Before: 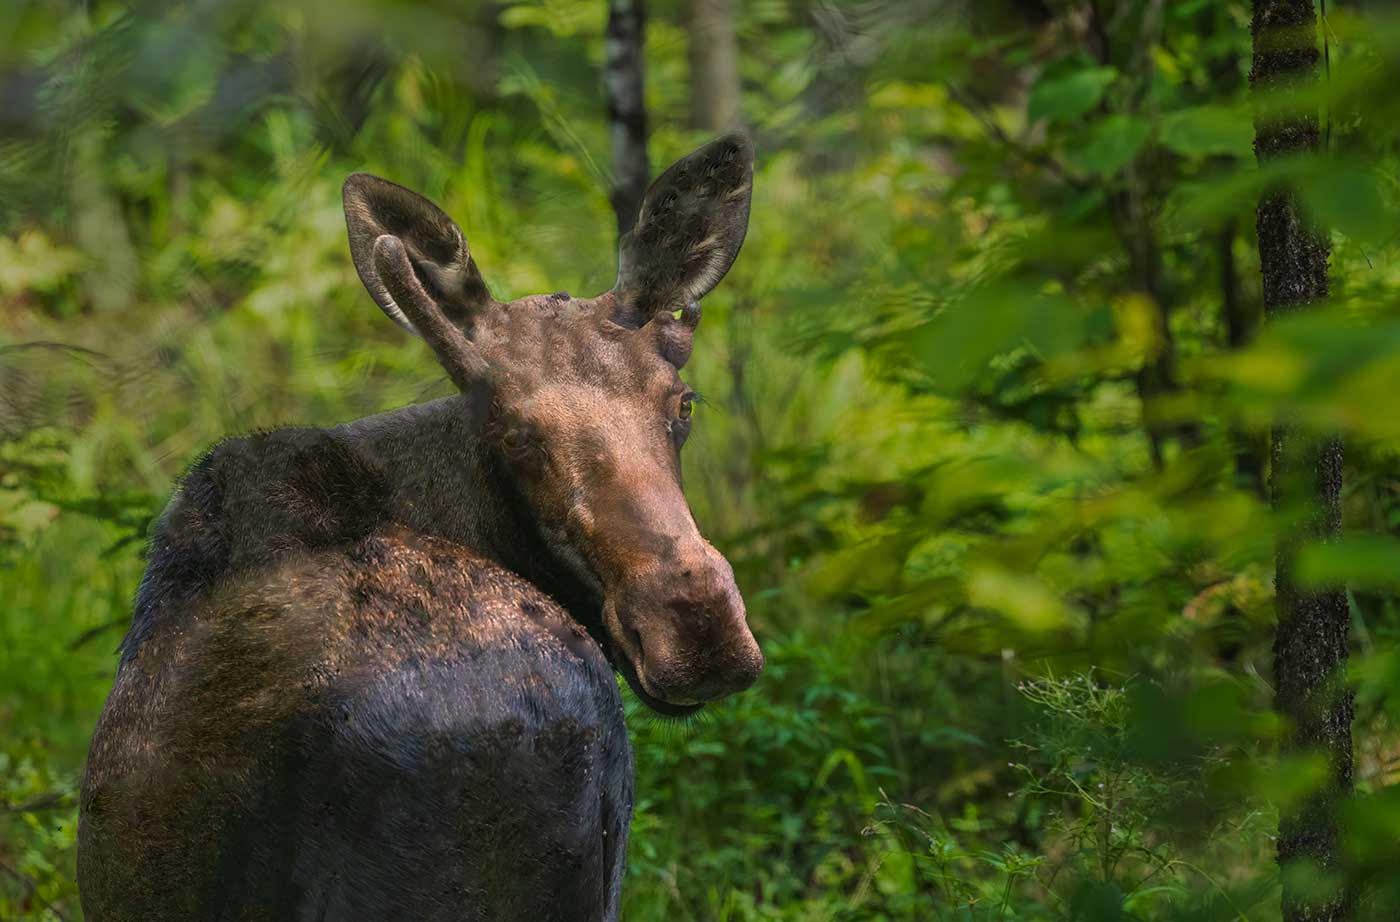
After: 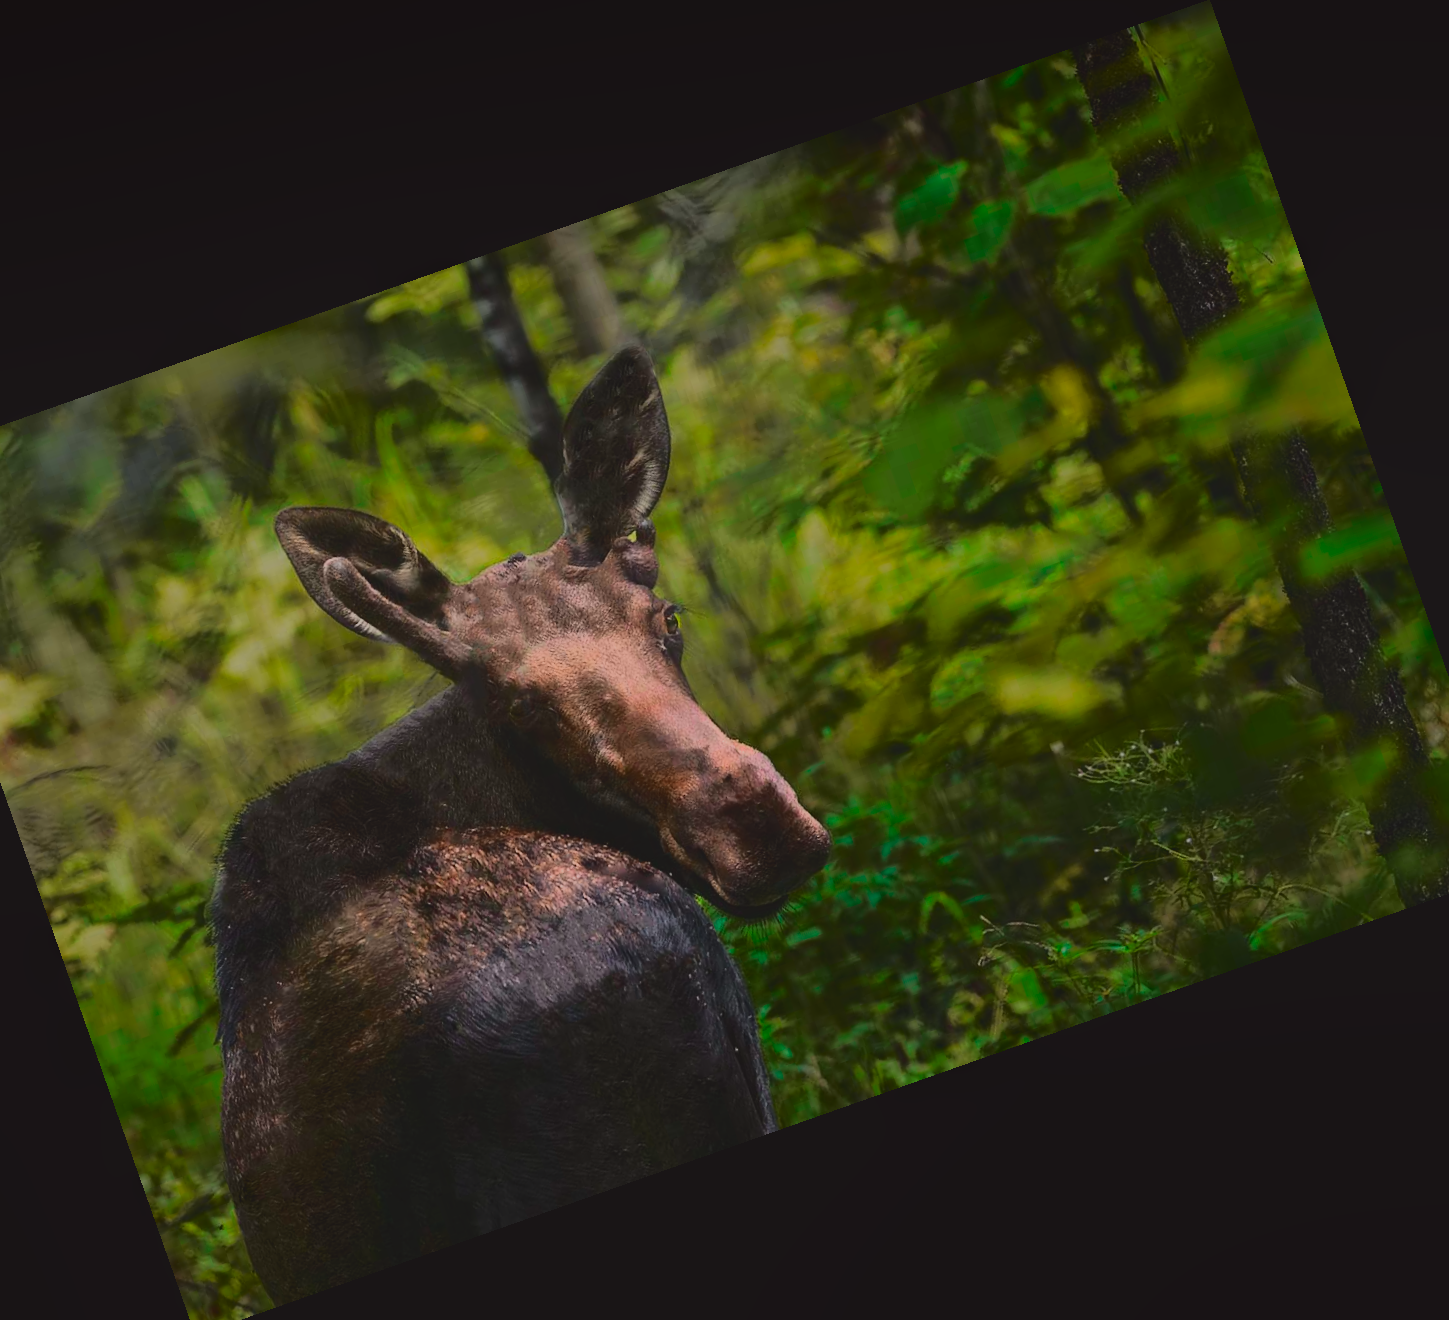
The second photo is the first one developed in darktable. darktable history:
local contrast: detail 69%
tone equalizer: -8 EV -0.417 EV, -7 EV -0.389 EV, -6 EV -0.333 EV, -5 EV -0.222 EV, -3 EV 0.222 EV, -2 EV 0.333 EV, -1 EV 0.389 EV, +0 EV 0.417 EV, edges refinement/feathering 500, mask exposure compensation -1.57 EV, preserve details no
crop and rotate: angle 19.43°, left 6.812%, right 4.125%, bottom 1.087%
tone curve: curves: ch0 [(0, 0.032) (0.094, 0.08) (0.265, 0.208) (0.41, 0.417) (0.498, 0.496) (0.638, 0.673) (0.819, 0.841) (0.96, 0.899)]; ch1 [(0, 0) (0.161, 0.092) (0.37, 0.302) (0.417, 0.434) (0.495, 0.504) (0.576, 0.589) (0.725, 0.765) (1, 1)]; ch2 [(0, 0) (0.352, 0.403) (0.45, 0.469) (0.521, 0.515) (0.59, 0.579) (1, 1)], color space Lab, independent channels, preserve colors none
